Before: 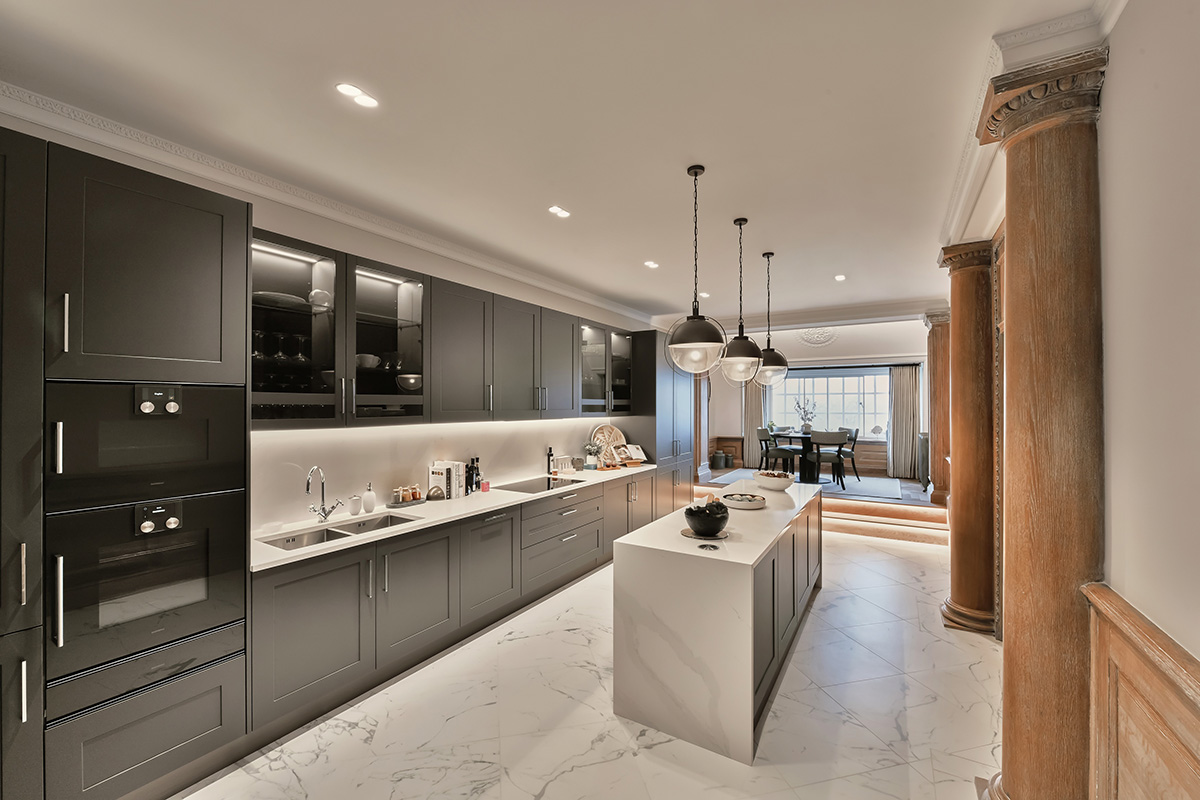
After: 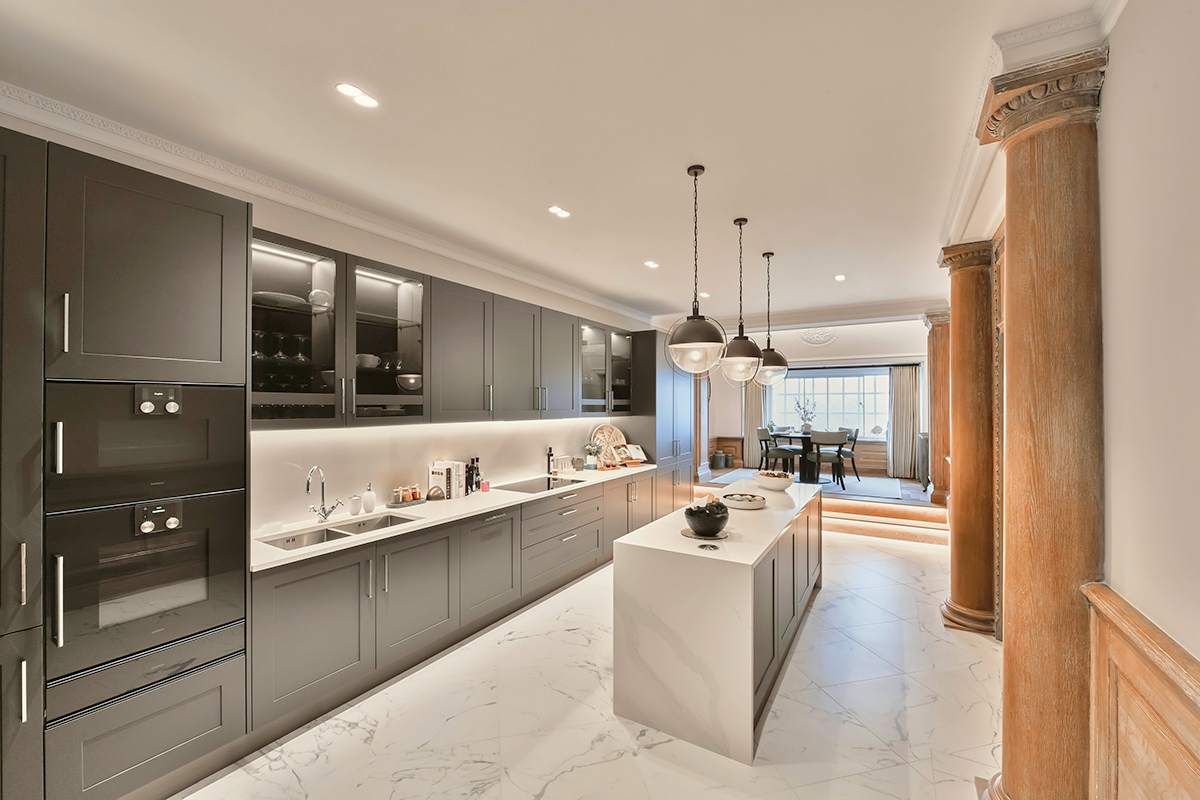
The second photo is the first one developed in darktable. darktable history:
white balance: red 0.978, blue 0.999
levels: levels [0, 0.43, 0.984]
